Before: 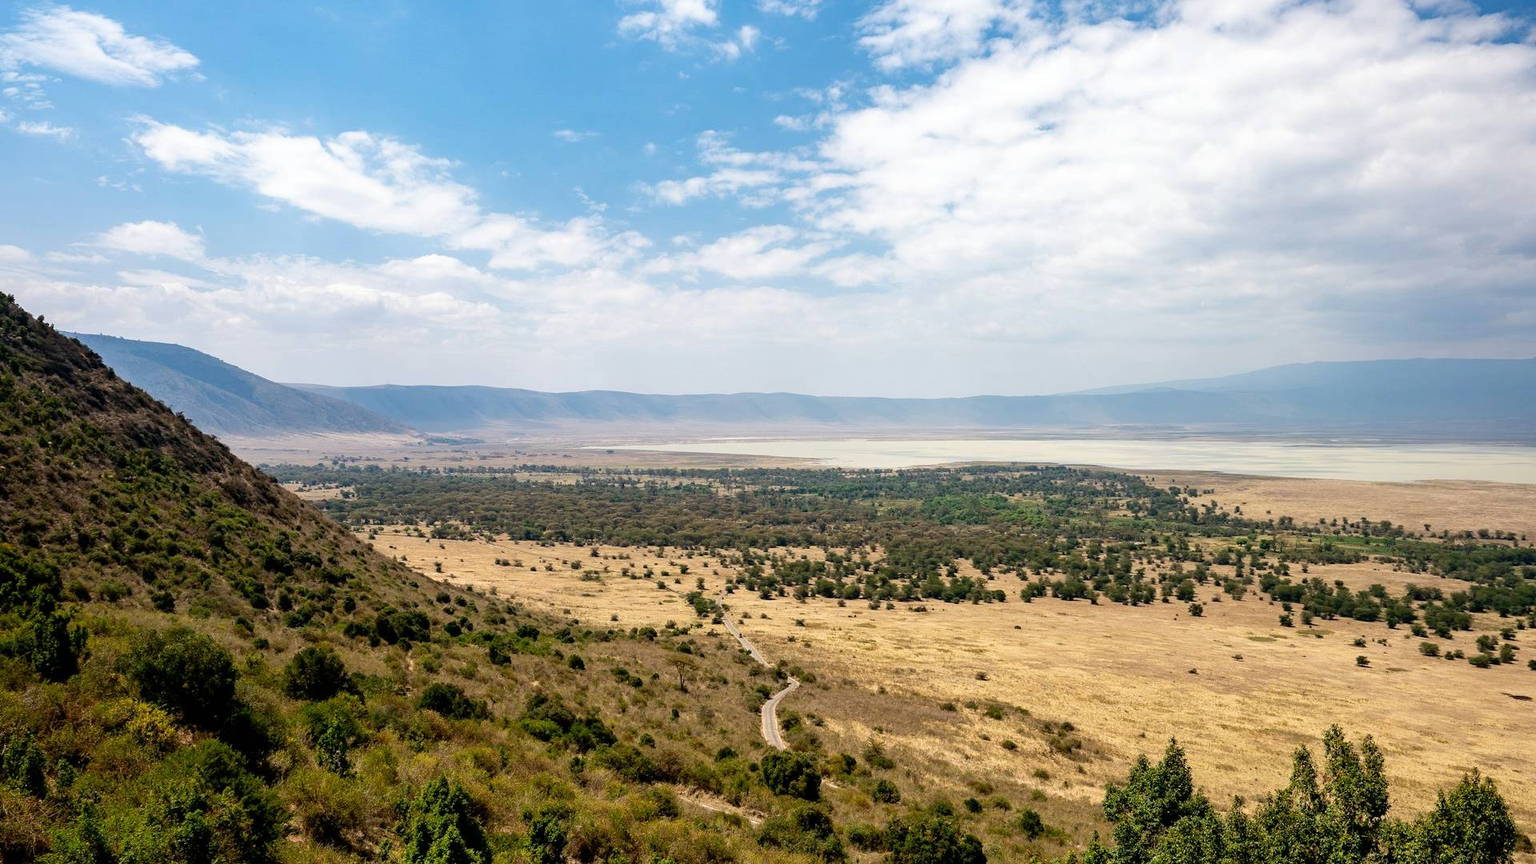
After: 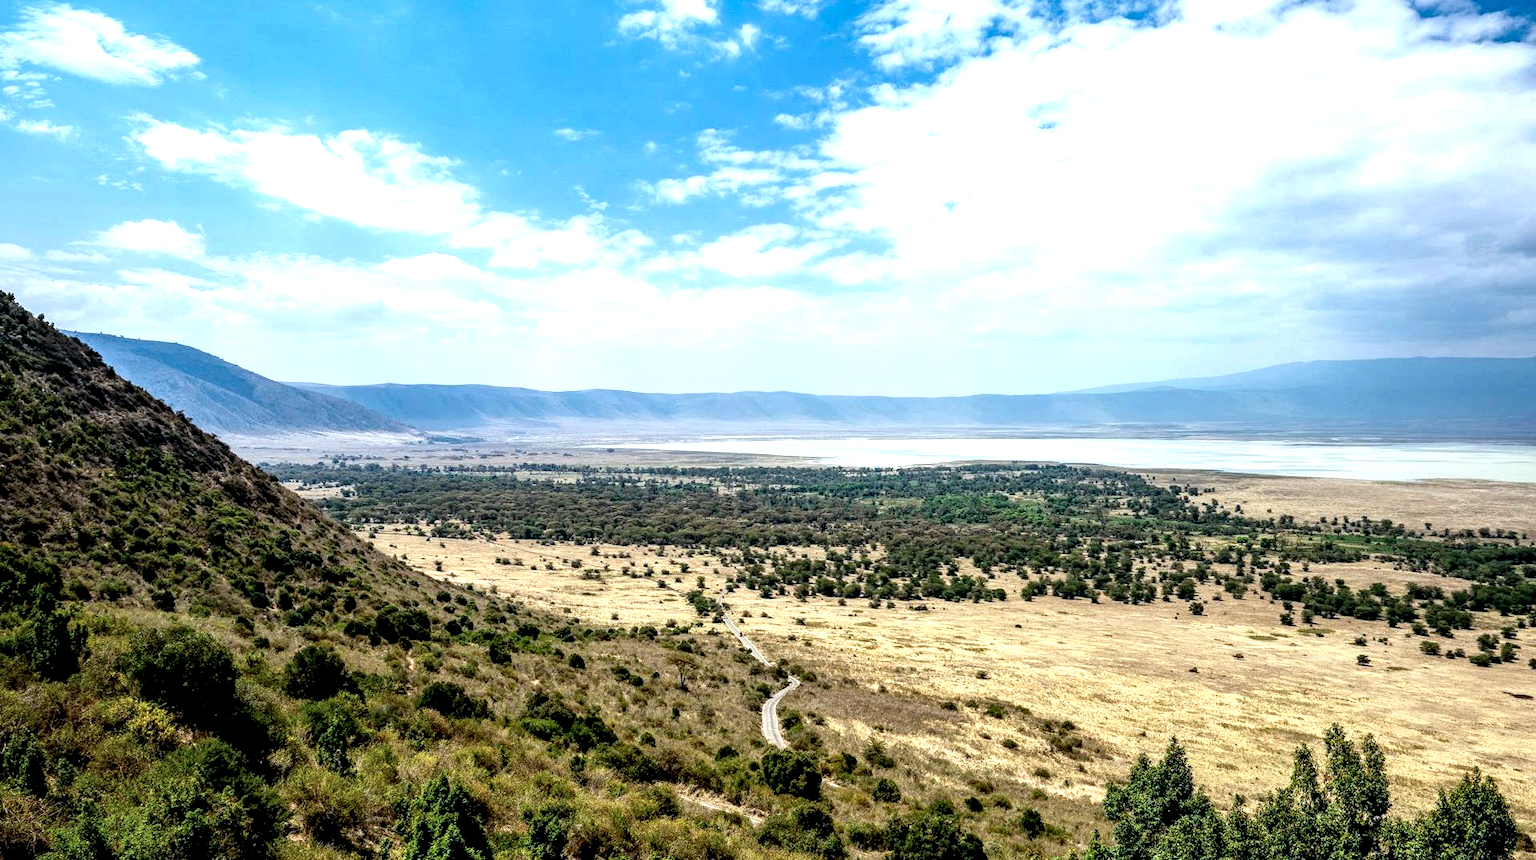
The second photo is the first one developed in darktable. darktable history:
local contrast: highlights 60%, shadows 62%, detail 160%
color calibration: illuminant F (fluorescent), F source F9 (Cool White Deluxe 4150 K) – high CRI, x 0.374, y 0.373, temperature 4153.59 K
tone equalizer: -8 EV -0.4 EV, -7 EV -0.374 EV, -6 EV -0.318 EV, -5 EV -0.245 EV, -3 EV 0.219 EV, -2 EV 0.352 EV, -1 EV 0.363 EV, +0 EV 0.434 EV
crop: top 0.232%, bottom 0.145%
